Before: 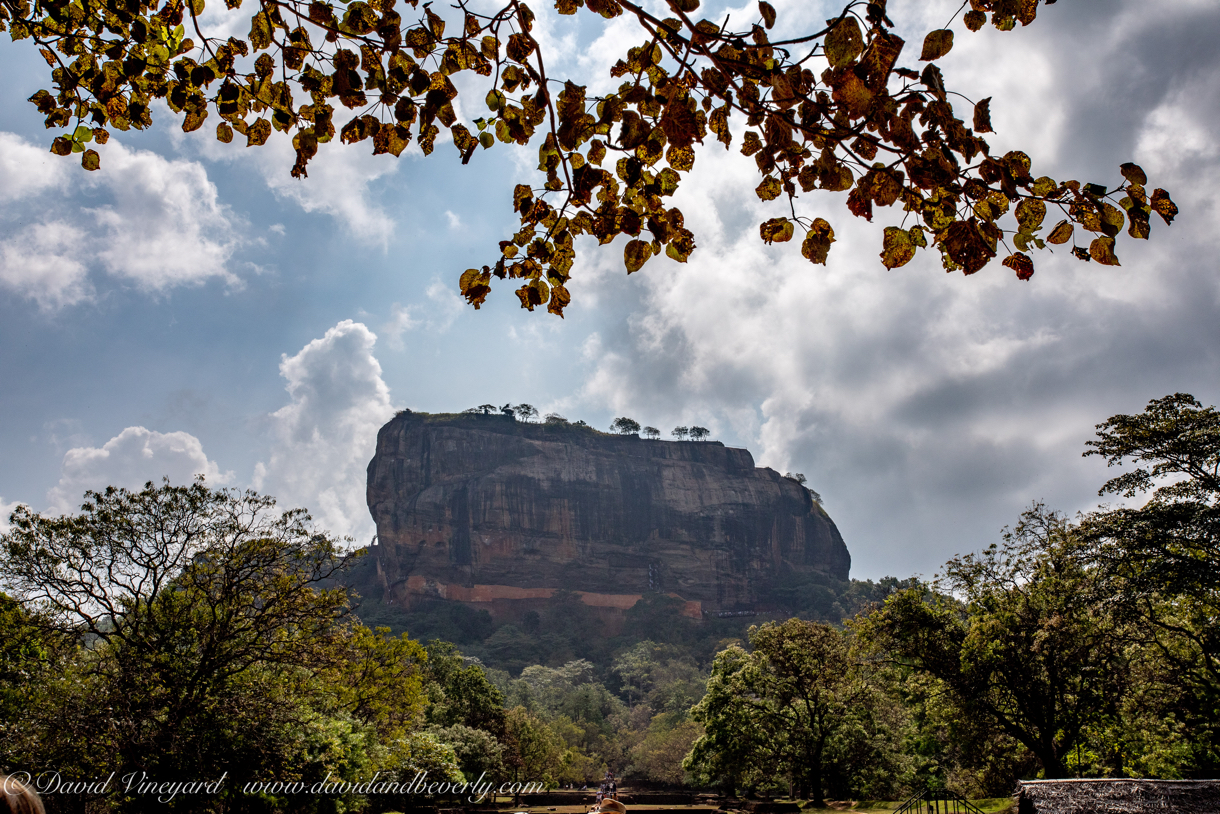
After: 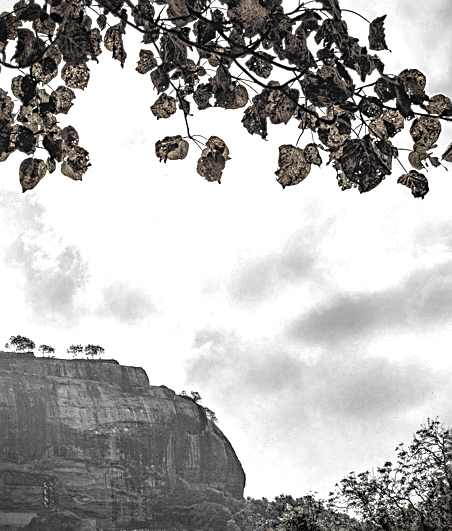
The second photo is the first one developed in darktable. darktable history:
crop and rotate: left 49.629%, top 10.1%, right 13.277%, bottom 24.577%
sharpen: on, module defaults
exposure: exposure 1 EV, compensate highlight preservation false
vignetting: saturation 0, dithering 8-bit output
local contrast: on, module defaults
color zones: curves: ch0 [(0, 0.613) (0.01, 0.613) (0.245, 0.448) (0.498, 0.529) (0.642, 0.665) (0.879, 0.777) (0.99, 0.613)]; ch1 [(0, 0.035) (0.121, 0.189) (0.259, 0.197) (0.415, 0.061) (0.589, 0.022) (0.732, 0.022) (0.857, 0.026) (0.991, 0.053)], mix 42.51%
haze removal: compatibility mode true, adaptive false
